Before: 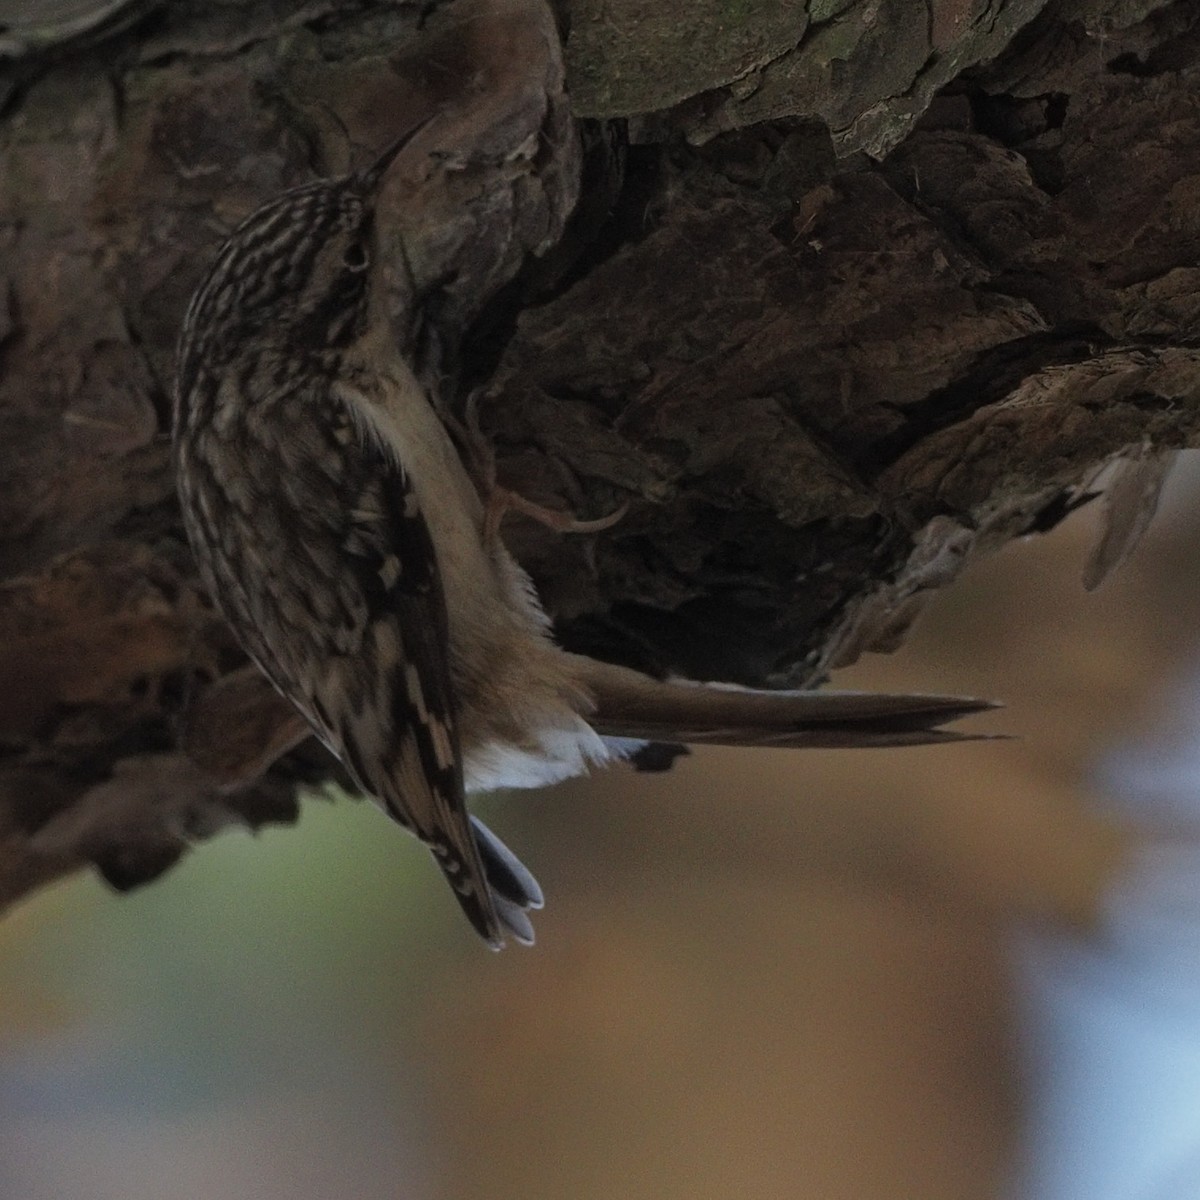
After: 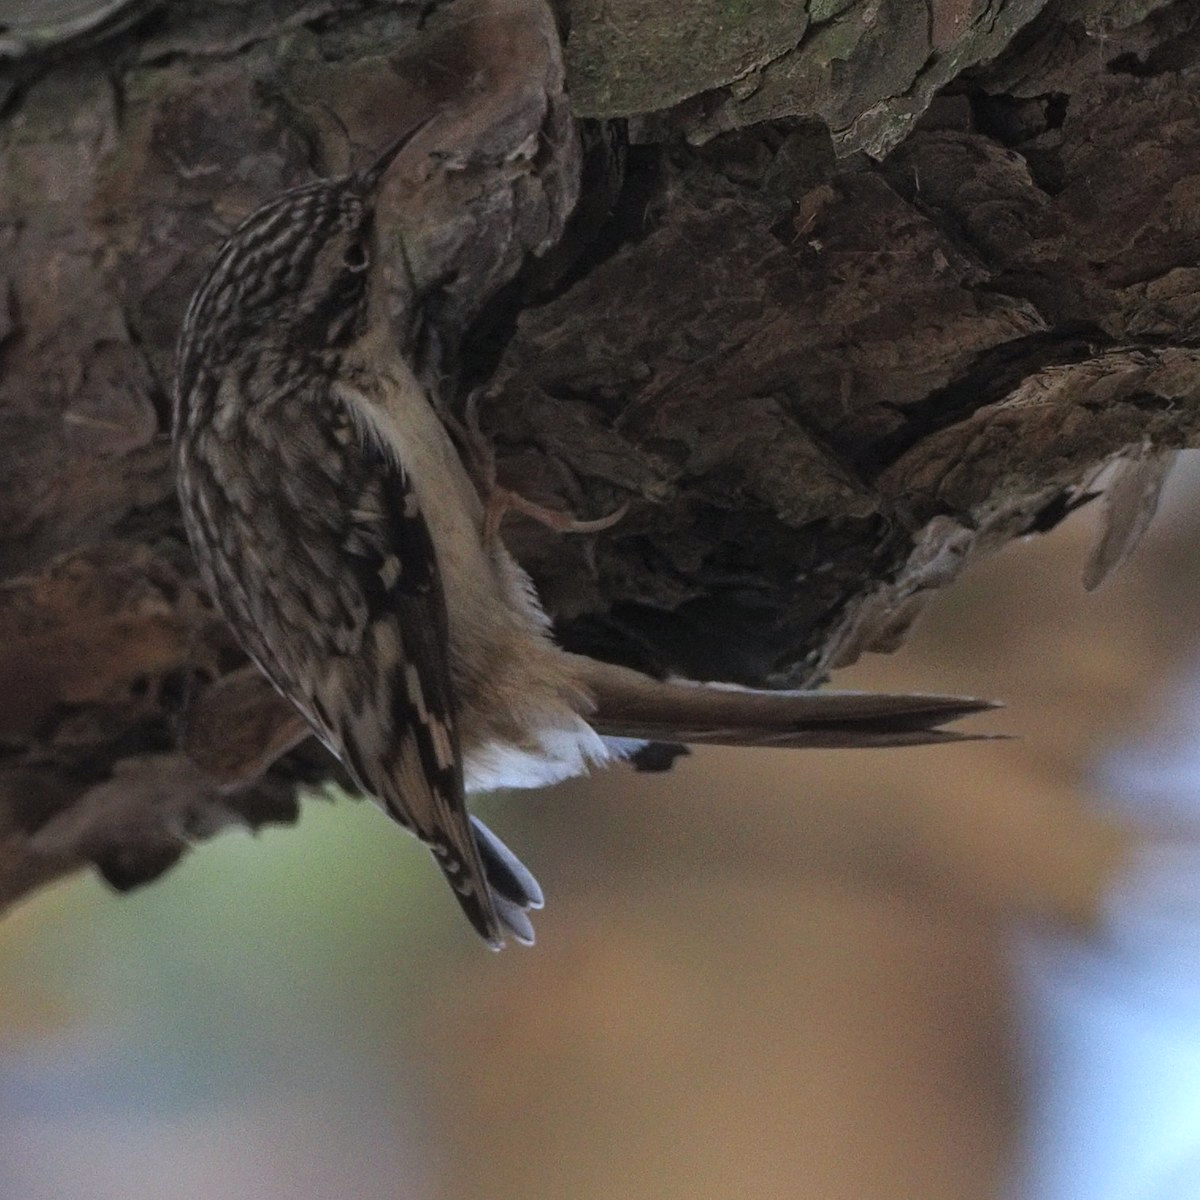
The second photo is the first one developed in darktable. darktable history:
white balance: red 0.984, blue 1.059
exposure: black level correction 0, exposure 0.7 EV, compensate exposure bias true, compensate highlight preservation false
